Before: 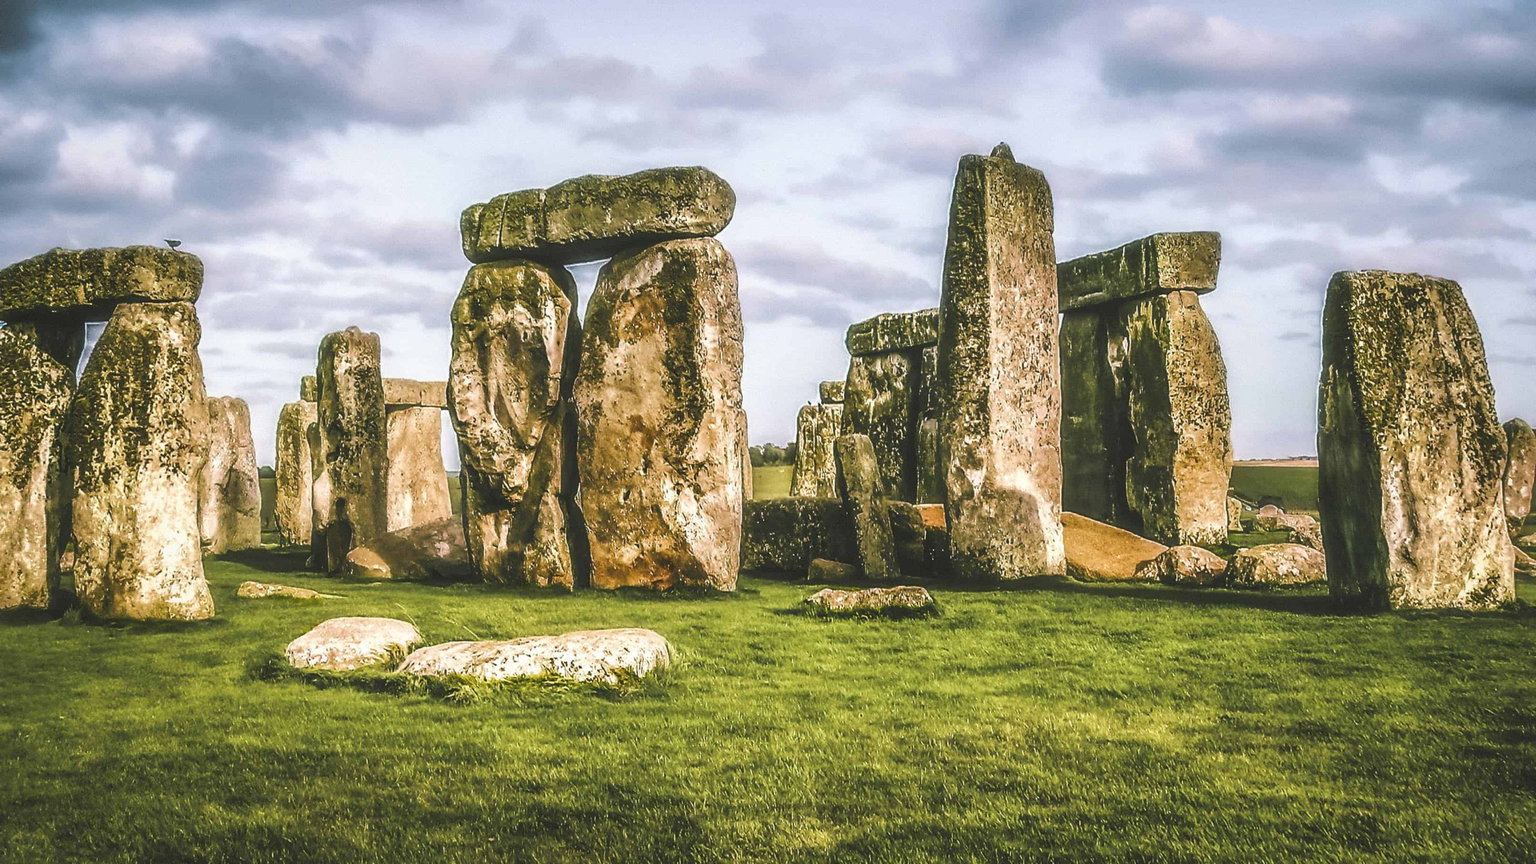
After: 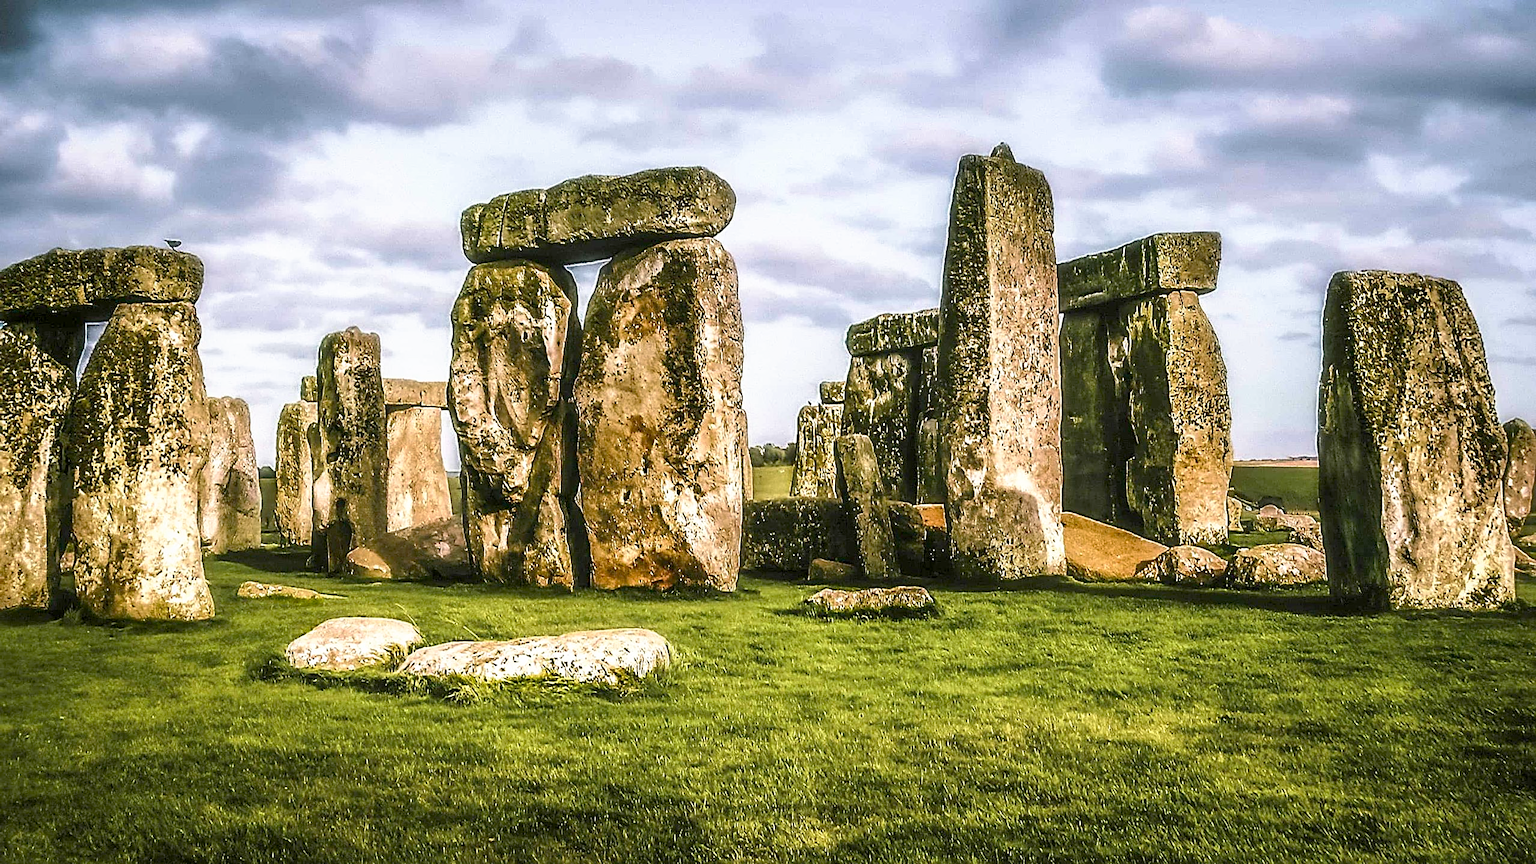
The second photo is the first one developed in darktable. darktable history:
base curve: curves: ch0 [(0.017, 0) (0.425, 0.441) (0.844, 0.933) (1, 1)], preserve colors none
levels: mode automatic, levels [0.116, 0.574, 1]
sharpen: on, module defaults
